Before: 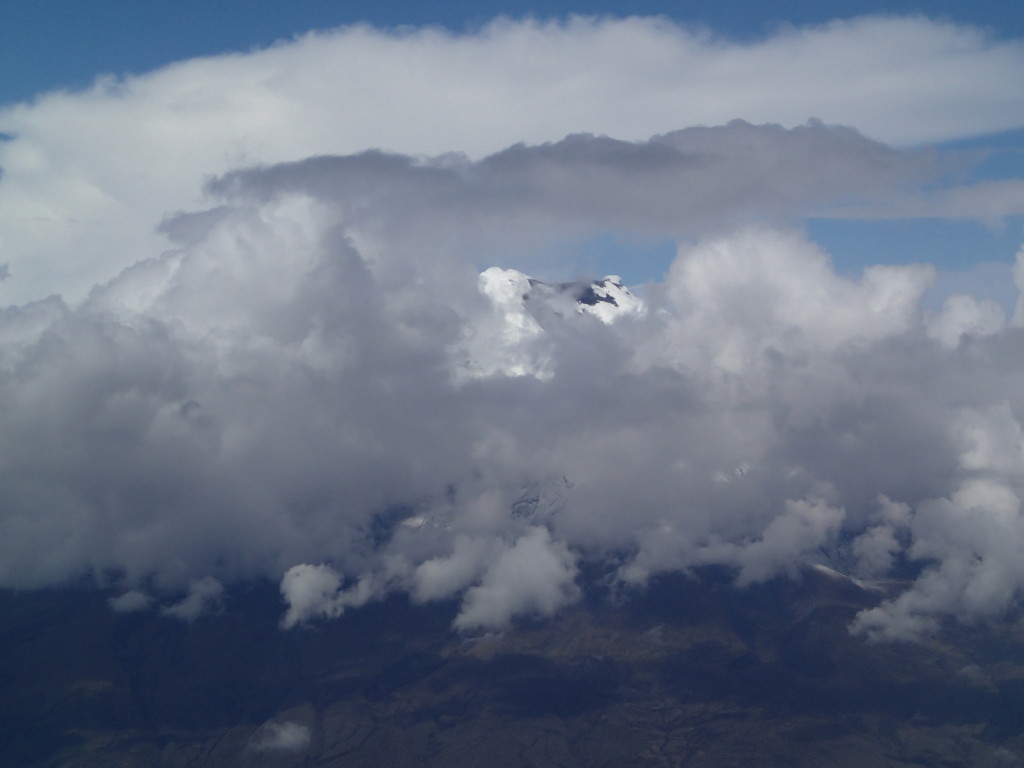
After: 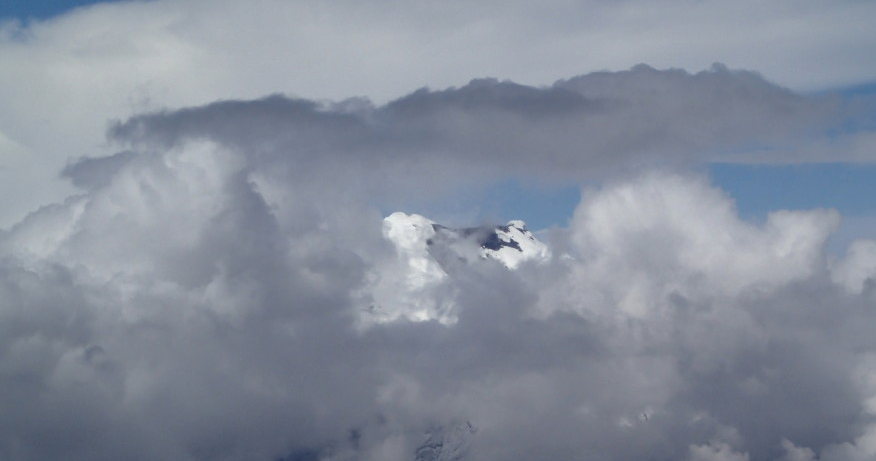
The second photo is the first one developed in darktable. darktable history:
crop and rotate: left 9.437%, top 7.176%, right 4.923%, bottom 32.78%
local contrast: on, module defaults
shadows and highlights: highlights color adjustment 53.19%
